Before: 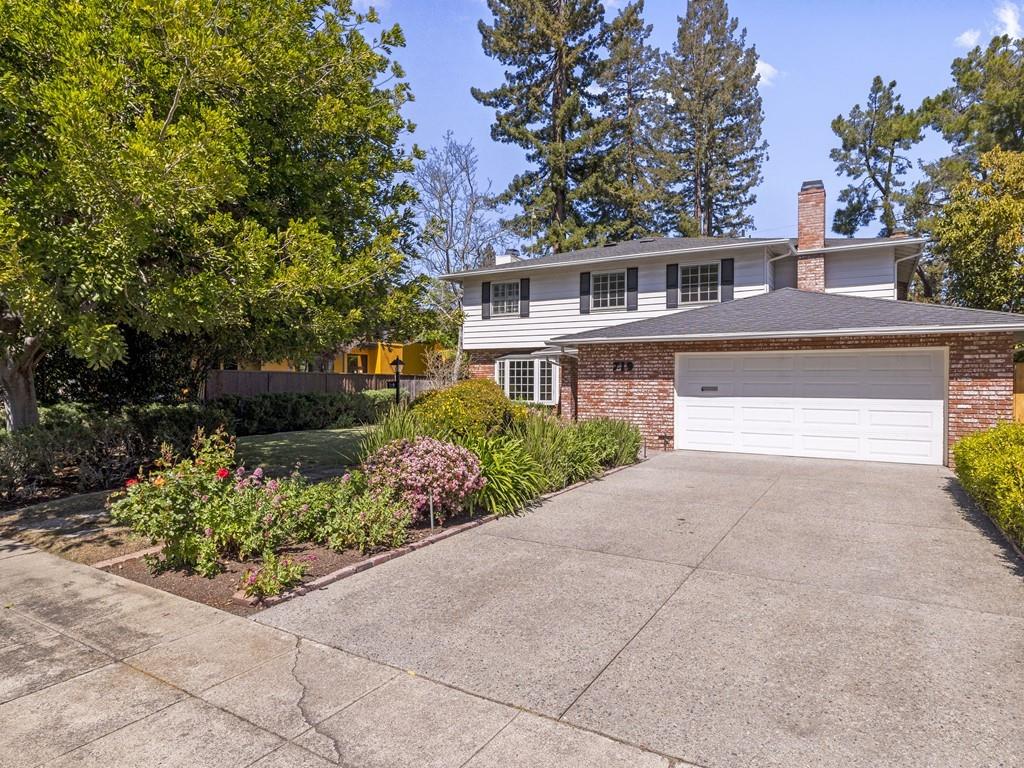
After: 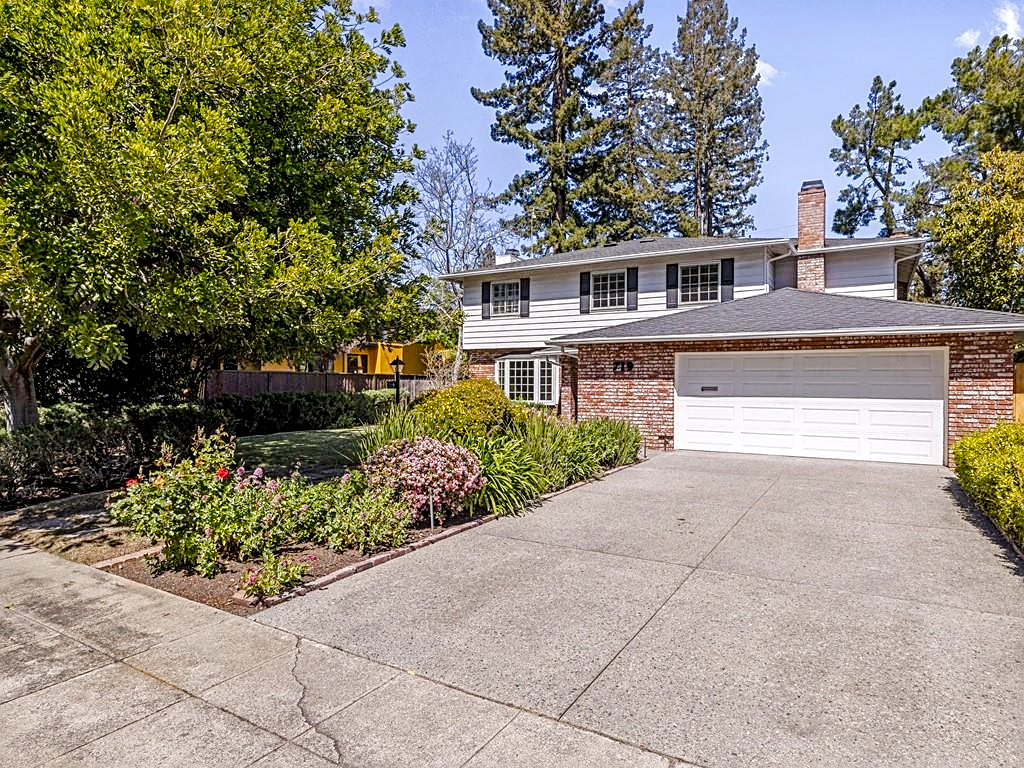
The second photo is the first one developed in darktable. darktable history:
local contrast: on, module defaults
tone curve: curves: ch0 [(0.003, 0) (0.066, 0.017) (0.163, 0.09) (0.264, 0.238) (0.395, 0.421) (0.517, 0.575) (0.633, 0.687) (0.791, 0.814) (1, 1)]; ch1 [(0, 0) (0.149, 0.17) (0.327, 0.339) (0.39, 0.403) (0.456, 0.463) (0.501, 0.502) (0.512, 0.507) (0.53, 0.533) (0.575, 0.592) (0.671, 0.655) (0.729, 0.679) (1, 1)]; ch2 [(0, 0) (0.337, 0.382) (0.464, 0.47) (0.501, 0.502) (0.527, 0.532) (0.563, 0.555) (0.615, 0.61) (0.663, 0.68) (1, 1)], preserve colors none
sharpen: on, module defaults
